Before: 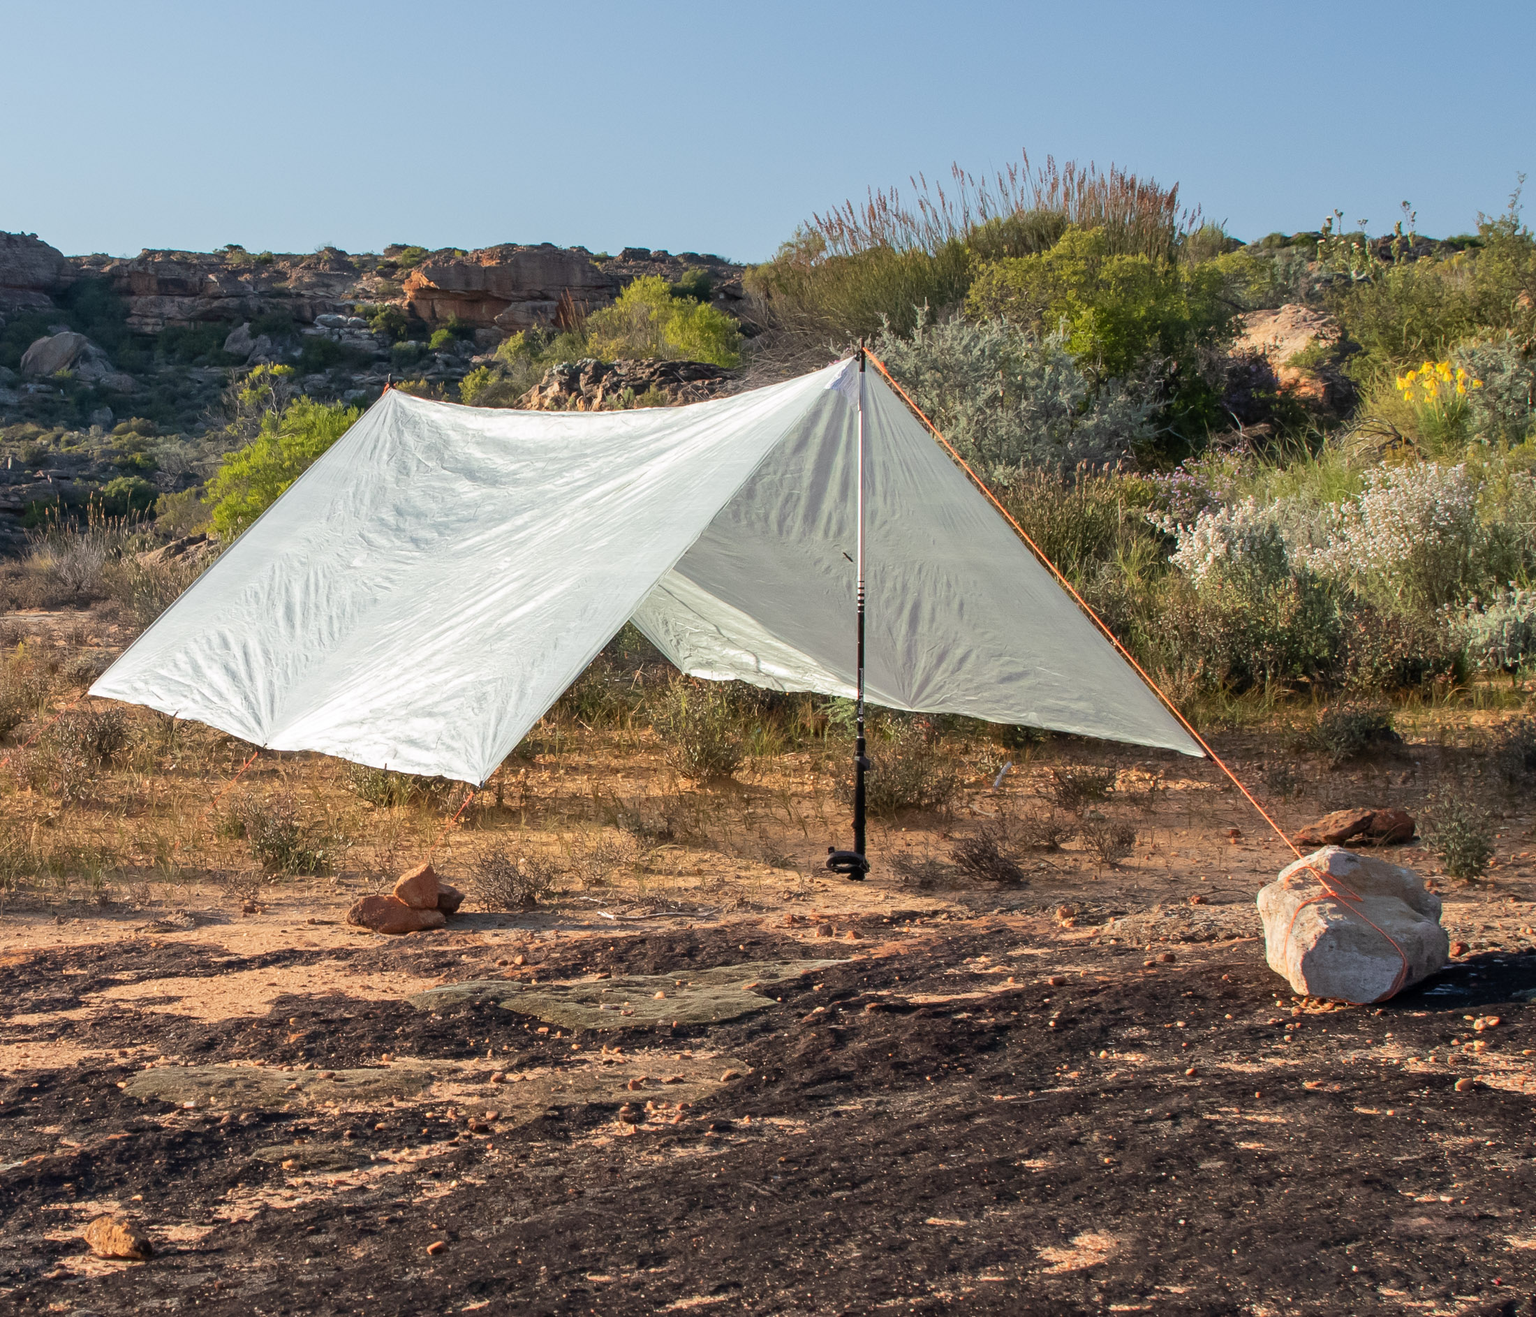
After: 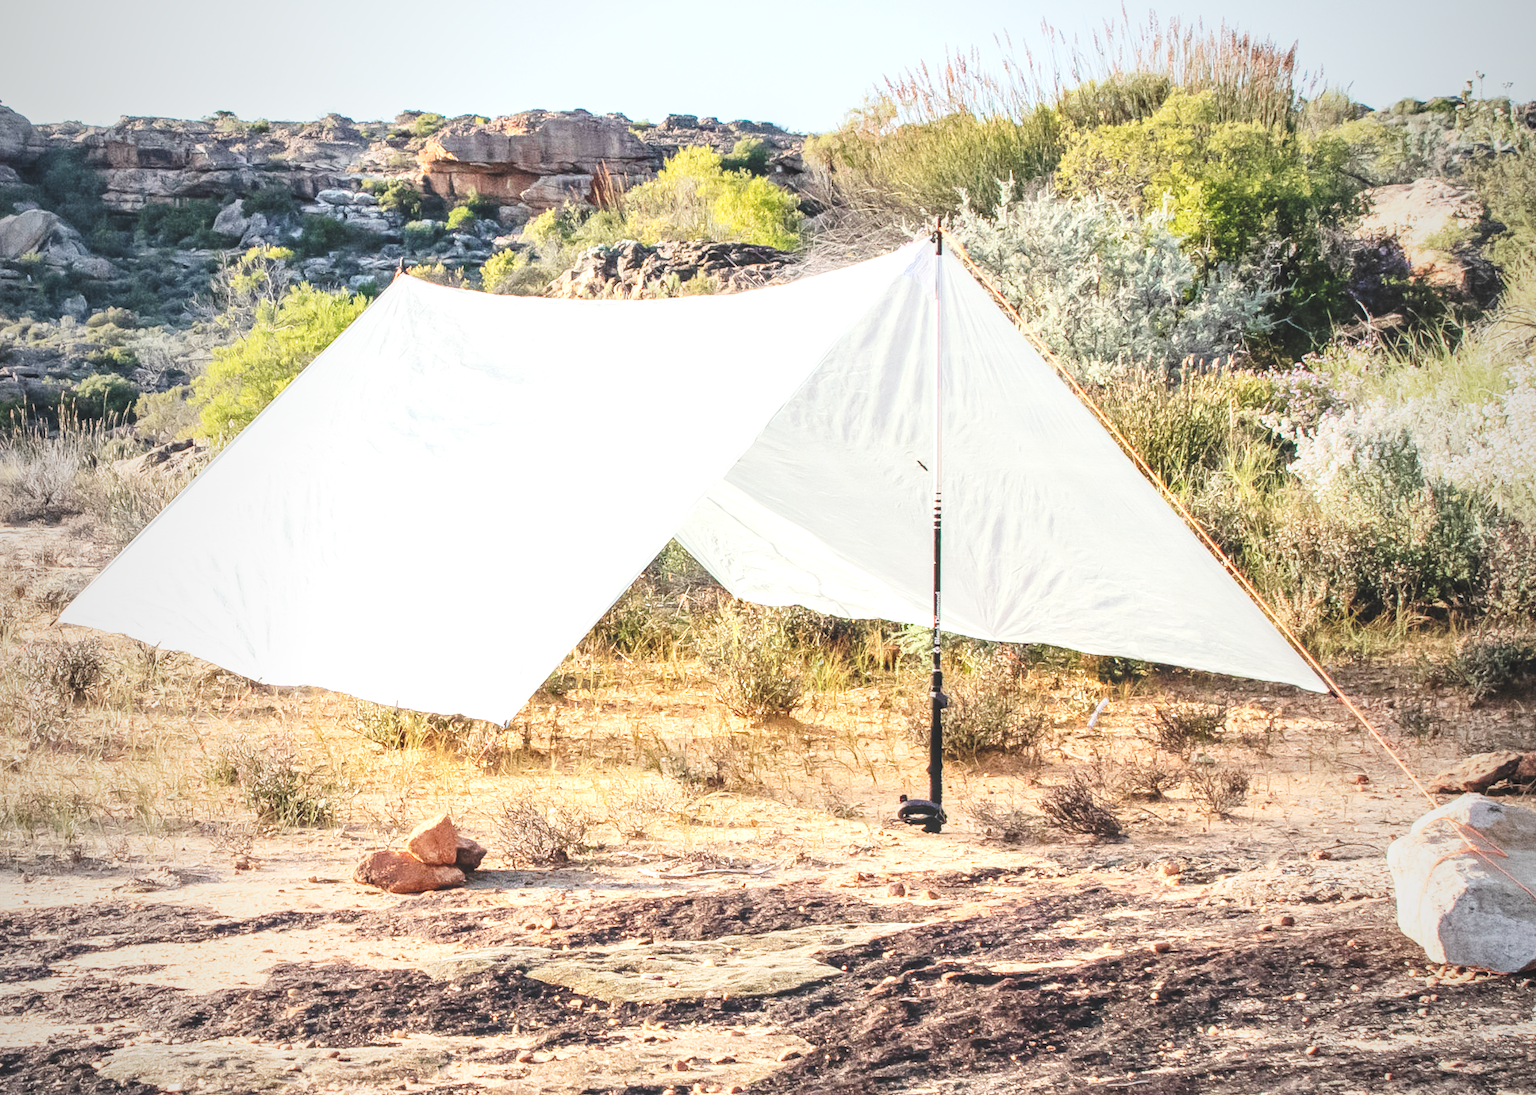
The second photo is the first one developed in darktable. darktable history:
crop and rotate: left 2.386%, top 11.188%, right 9.6%, bottom 15.582%
base curve: curves: ch0 [(0, 0) (0.007, 0.004) (0.027, 0.03) (0.046, 0.07) (0.207, 0.54) (0.442, 0.872) (0.673, 0.972) (1, 1)], preserve colors none
exposure: black level correction -0.025, exposure -0.117 EV, compensate highlight preservation false
local contrast: detail 130%
tone curve: curves: ch0 [(0, 0) (0.126, 0.061) (0.338, 0.285) (0.494, 0.518) (0.703, 0.762) (1, 1)]; ch1 [(0, 0) (0.364, 0.322) (0.443, 0.441) (0.5, 0.501) (0.55, 0.578) (1, 1)]; ch2 [(0, 0) (0.44, 0.424) (0.501, 0.499) (0.557, 0.564) (0.613, 0.682) (0.707, 0.746) (1, 1)], preserve colors none
contrast brightness saturation: contrast 0.145, brightness 0.217
vignetting: fall-off start 72.58%, fall-off radius 108.06%, width/height ratio 0.726
